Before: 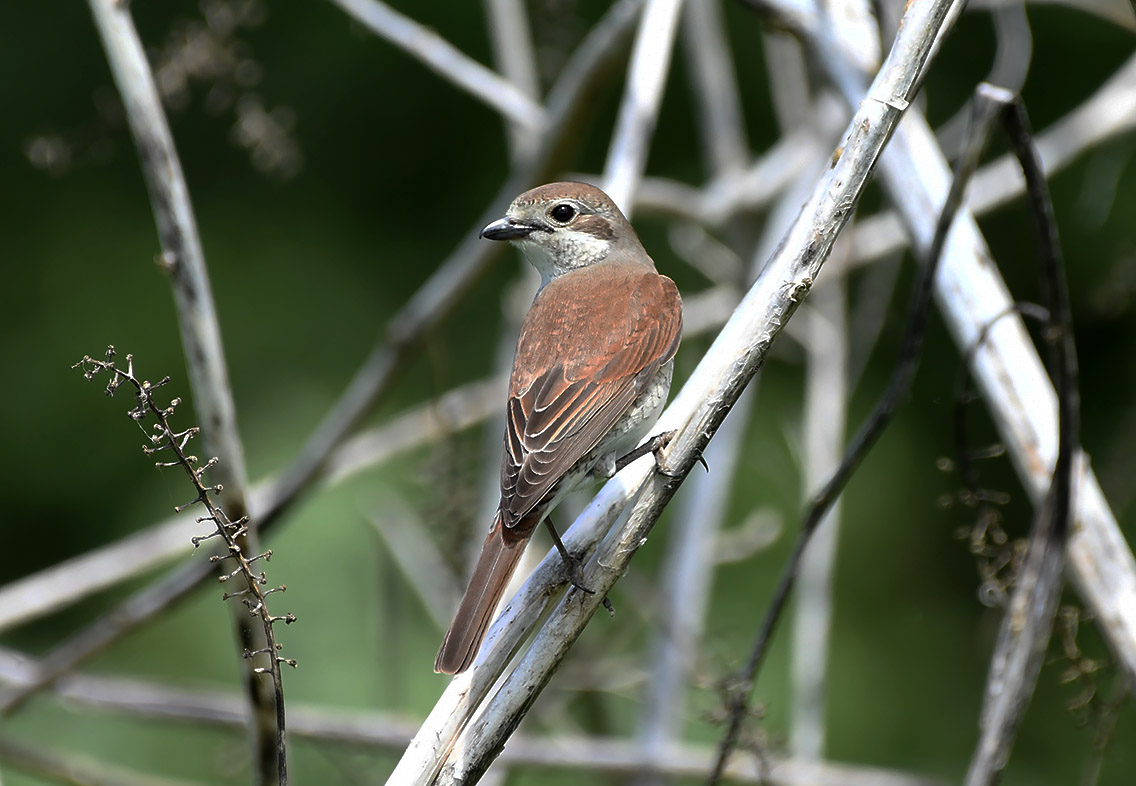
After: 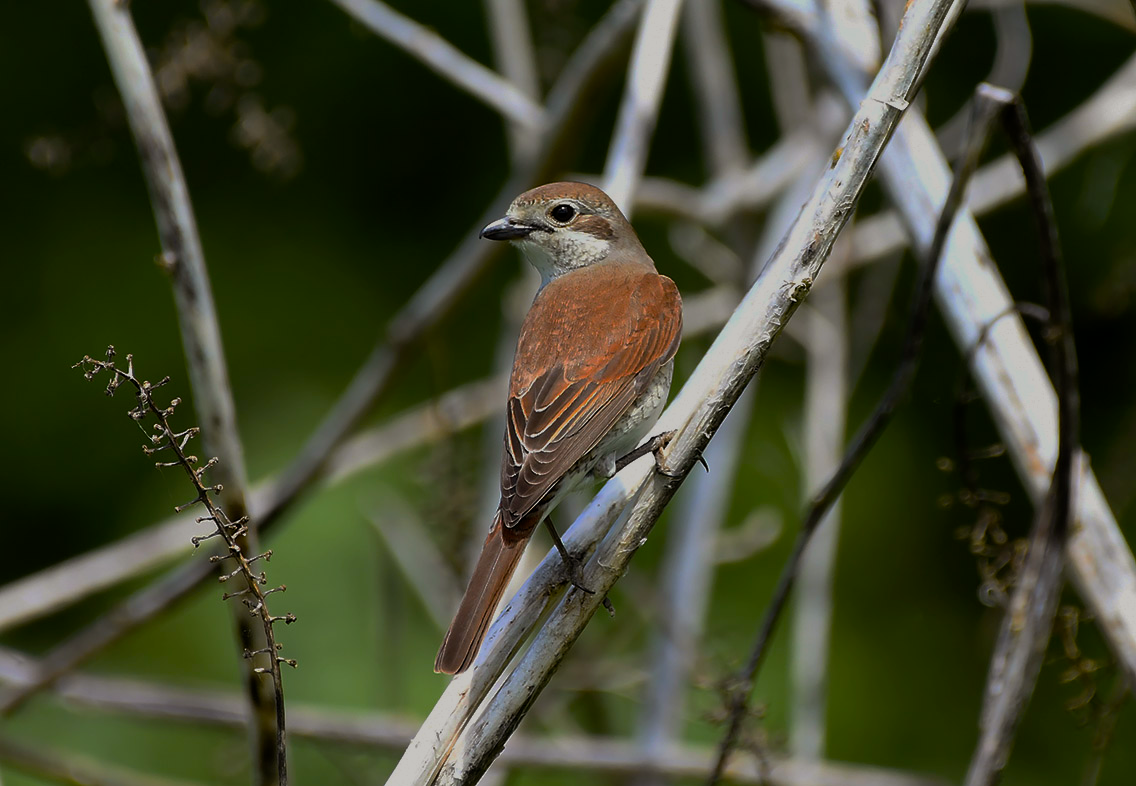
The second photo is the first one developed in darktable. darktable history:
color balance rgb: power › chroma 0.656%, power › hue 60°, linear chroma grading › global chroma 15.224%, perceptual saturation grading › global saturation 30.553%
exposure: black level correction 0.001, exposure 0.142 EV, compensate exposure bias true, compensate highlight preservation false
